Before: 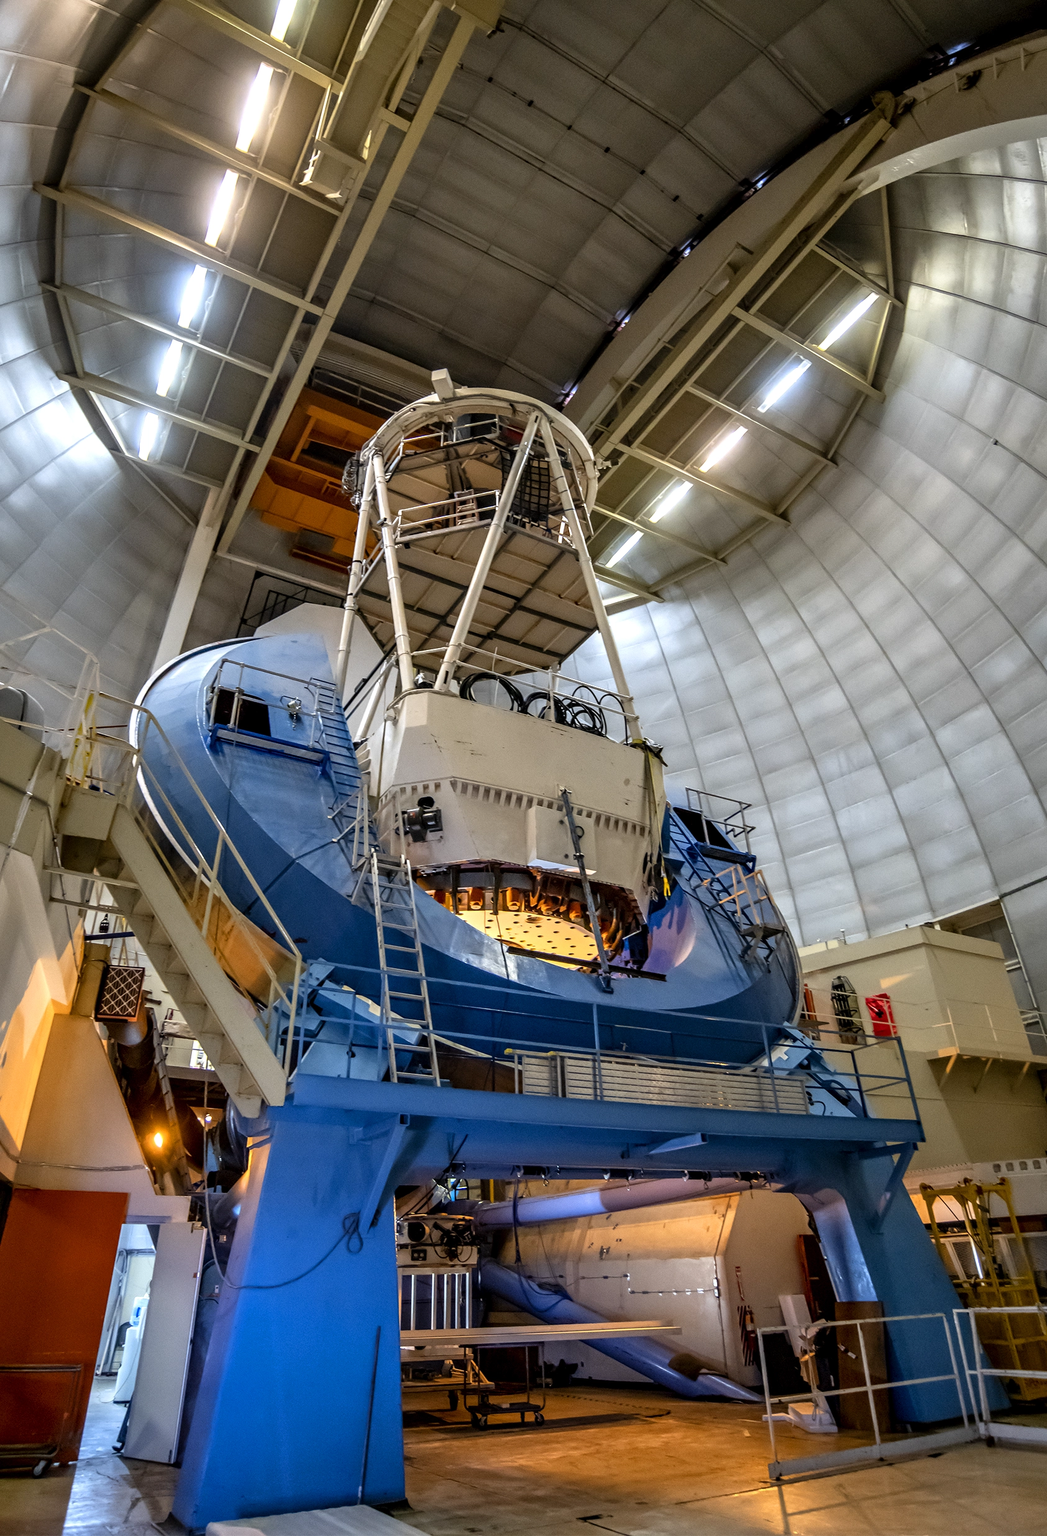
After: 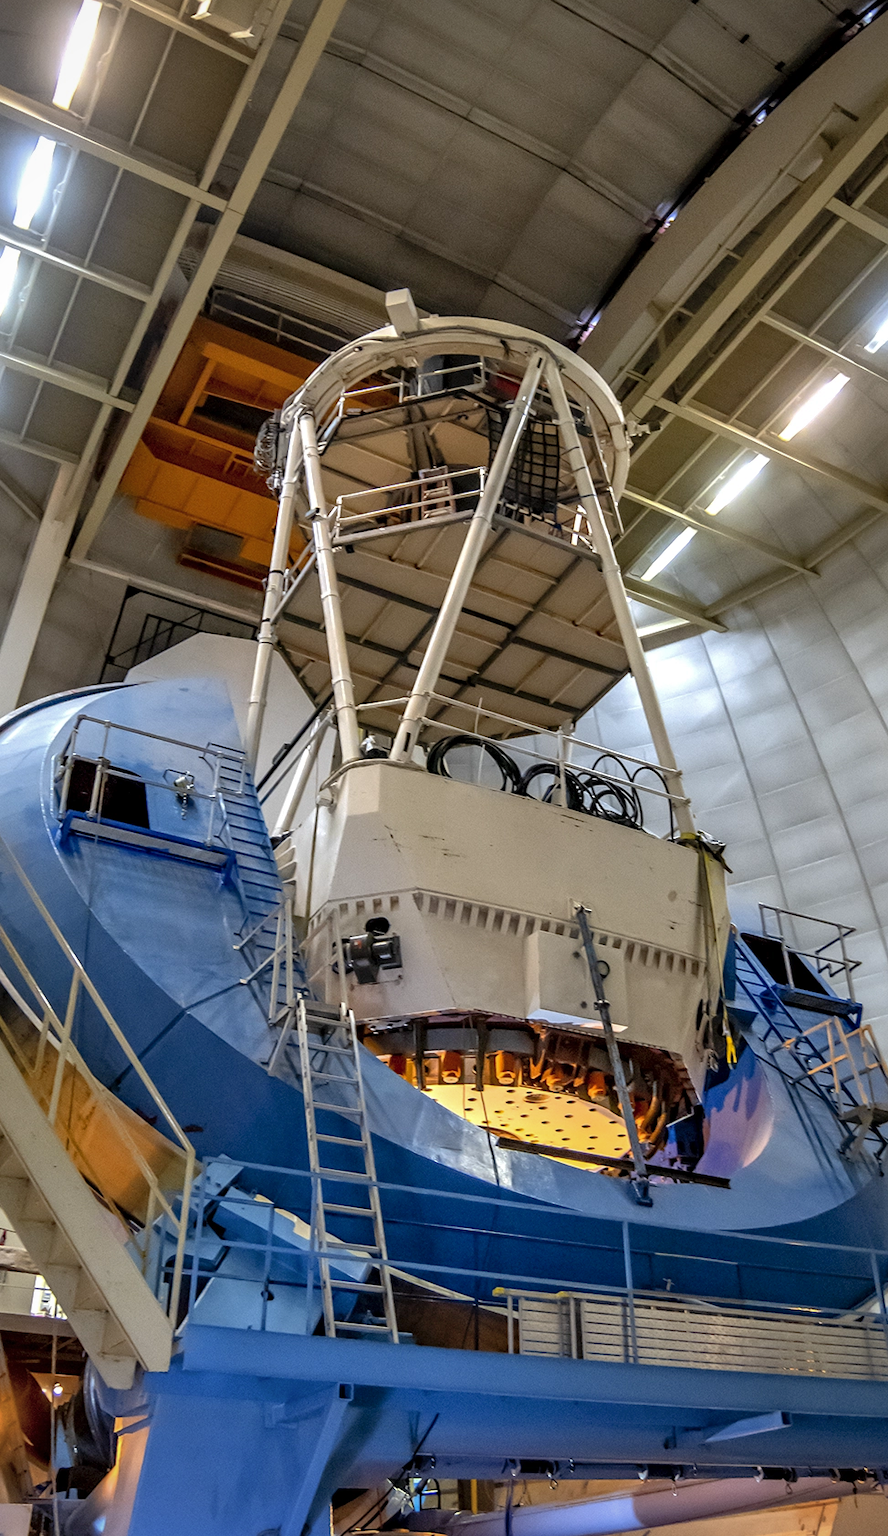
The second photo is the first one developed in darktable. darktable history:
shadows and highlights: on, module defaults
vignetting: fall-off radius 61.09%, brightness -0.181, saturation -0.292, unbound false
crop: left 16.188%, top 11.208%, right 26.02%, bottom 20.688%
